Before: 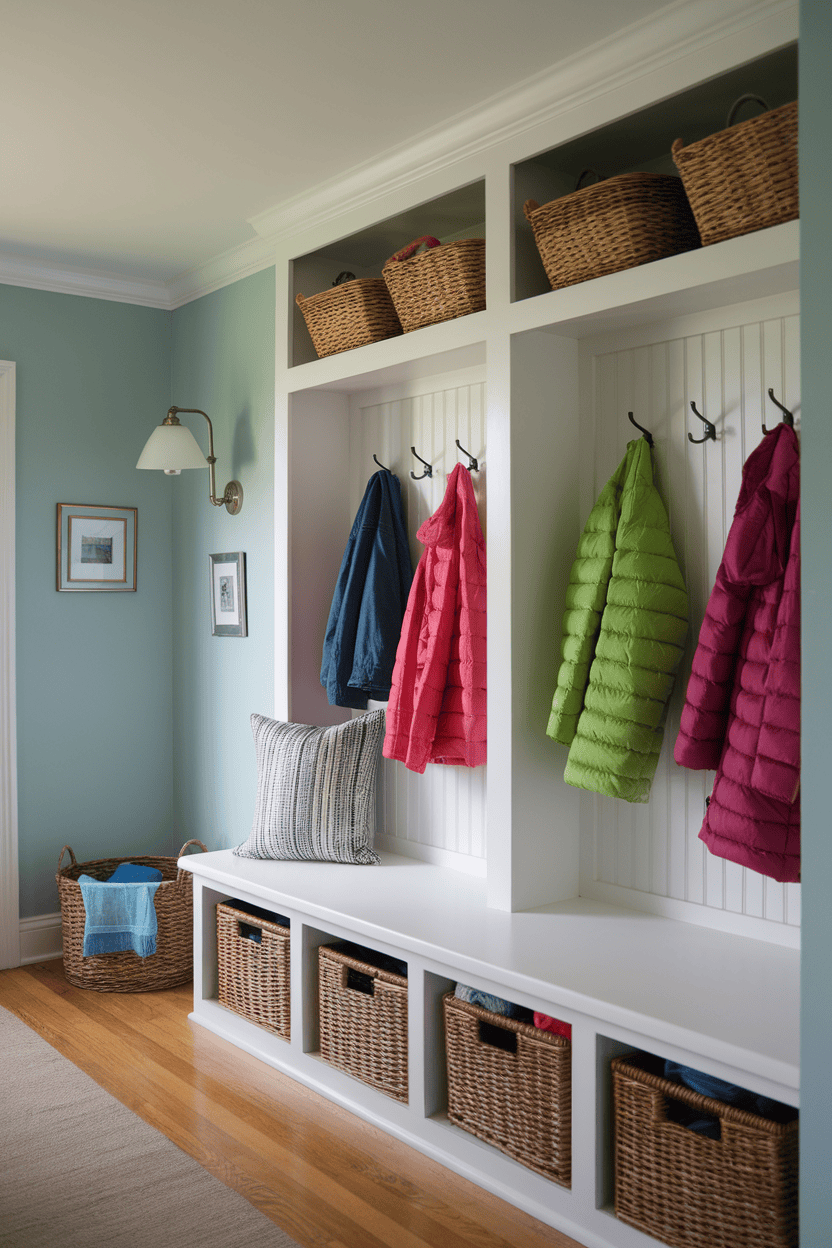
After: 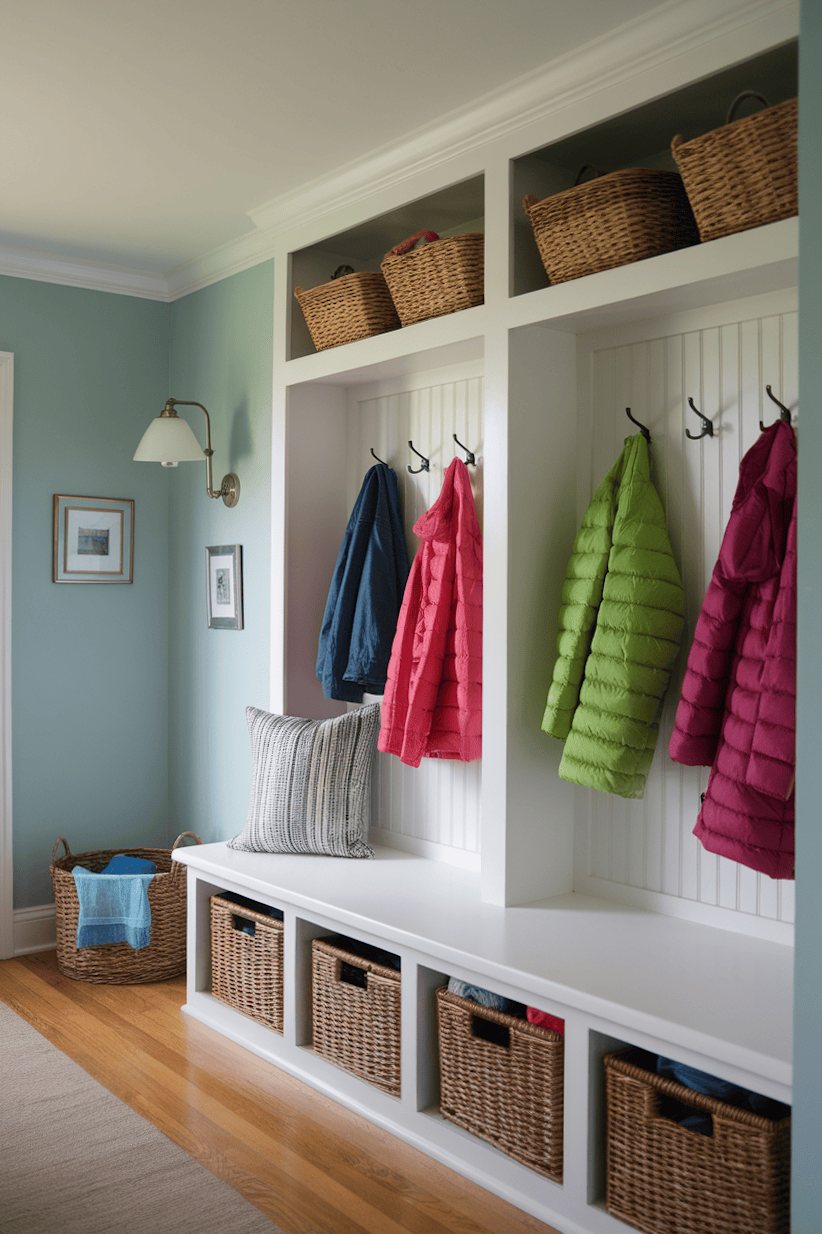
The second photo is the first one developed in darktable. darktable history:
crop and rotate: angle -0.433°
